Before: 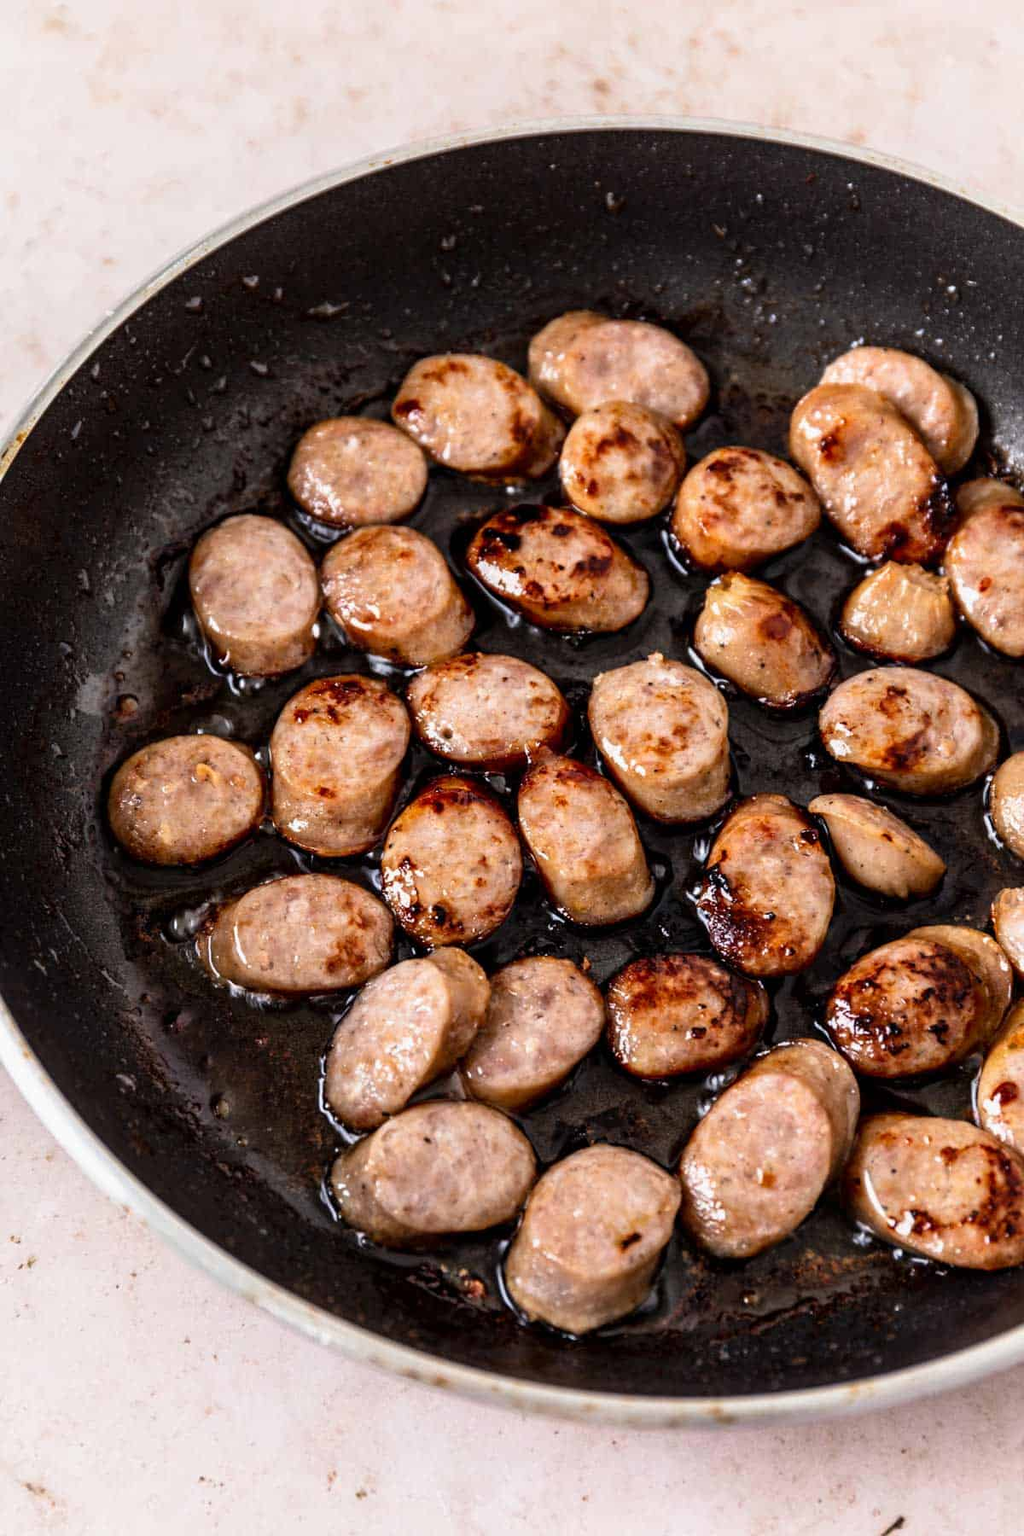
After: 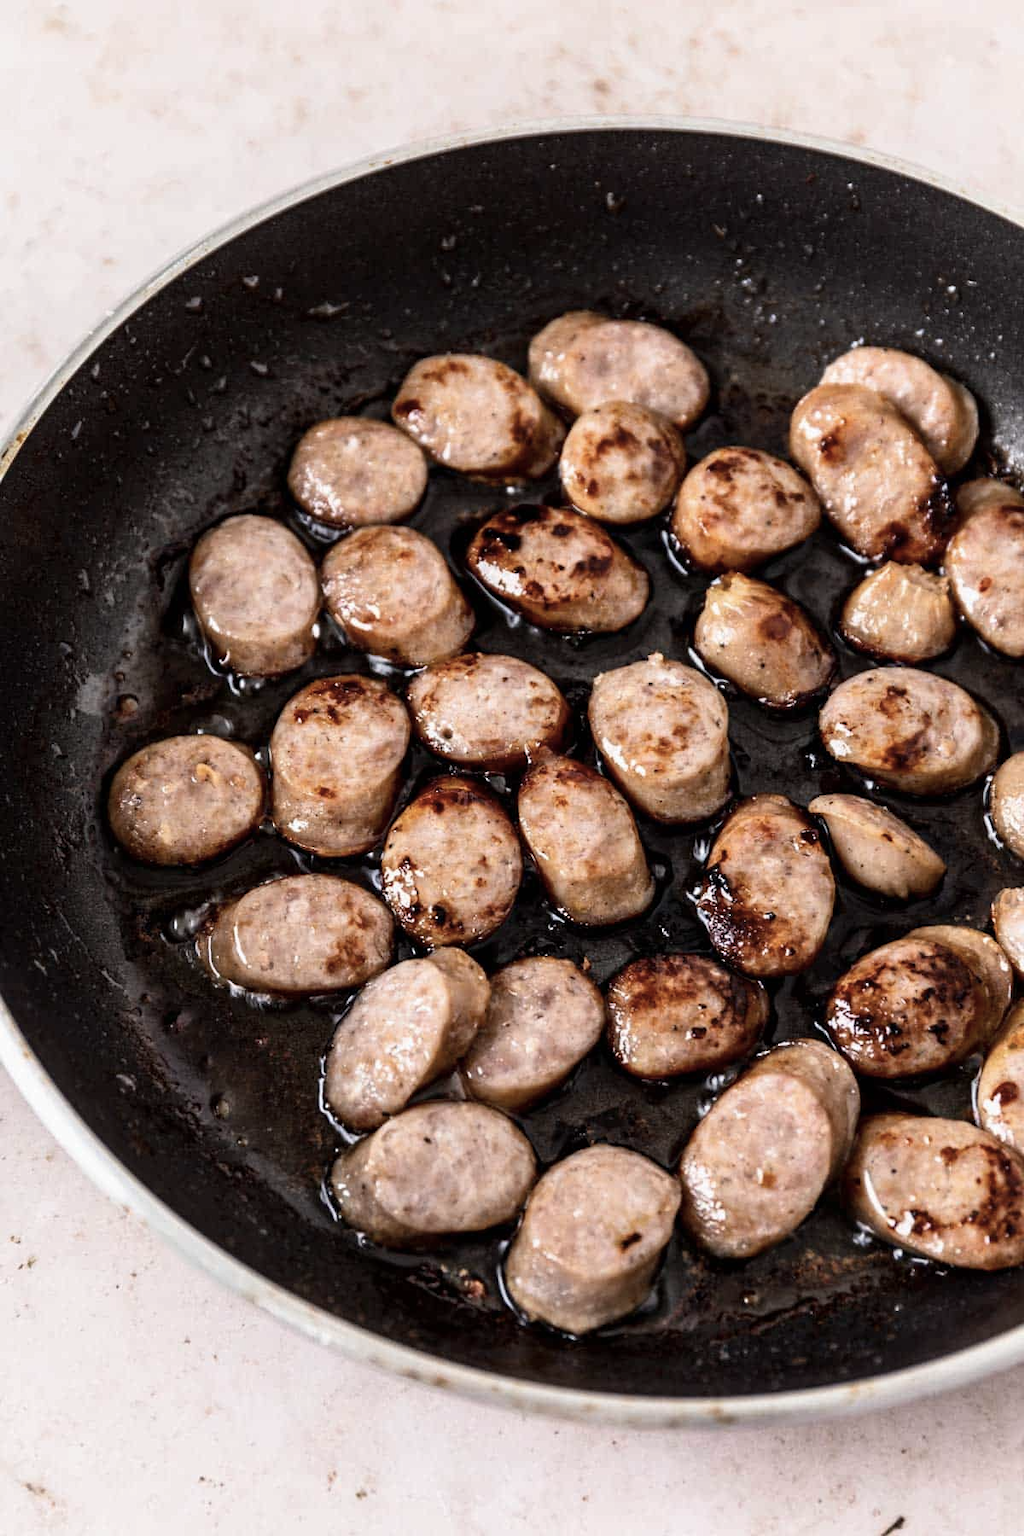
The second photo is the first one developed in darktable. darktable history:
sharpen: radius 2.883, amount 0.868, threshold 47.523
contrast brightness saturation: contrast 0.1, saturation -0.3
